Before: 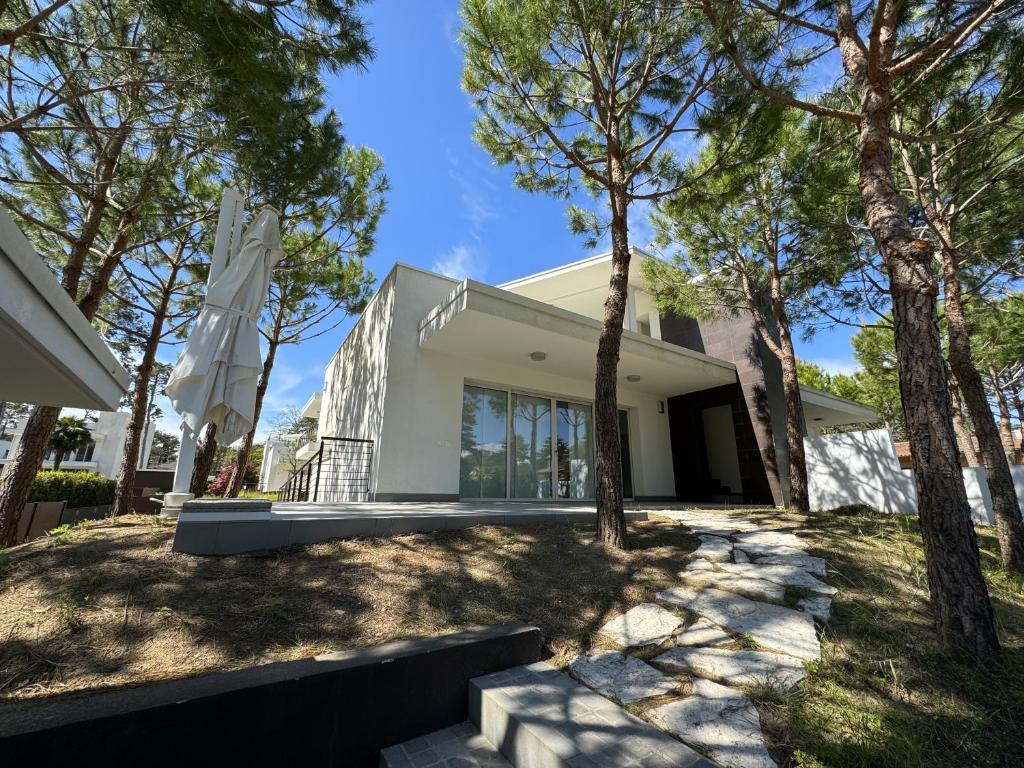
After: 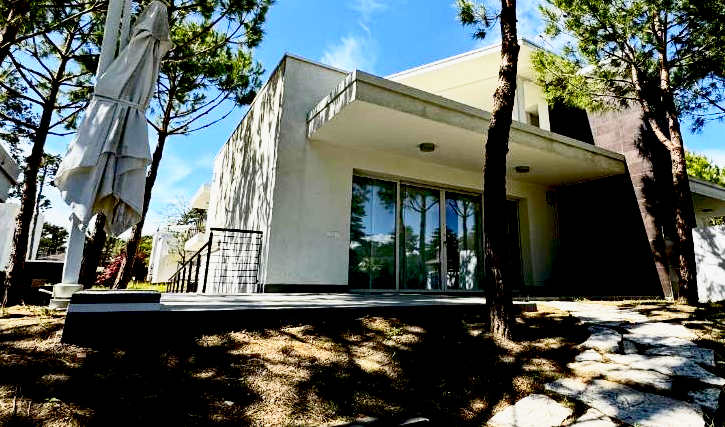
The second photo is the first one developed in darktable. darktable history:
contrast brightness saturation: contrast 0.275
base curve: curves: ch0 [(0, 0) (0.088, 0.125) (0.176, 0.251) (0.354, 0.501) (0.613, 0.749) (1, 0.877)], preserve colors none
crop: left 10.93%, top 27.297%, right 18.249%, bottom 16.991%
haze removal: adaptive false
exposure: black level correction 0.056, exposure -0.036 EV, compensate highlight preservation false
